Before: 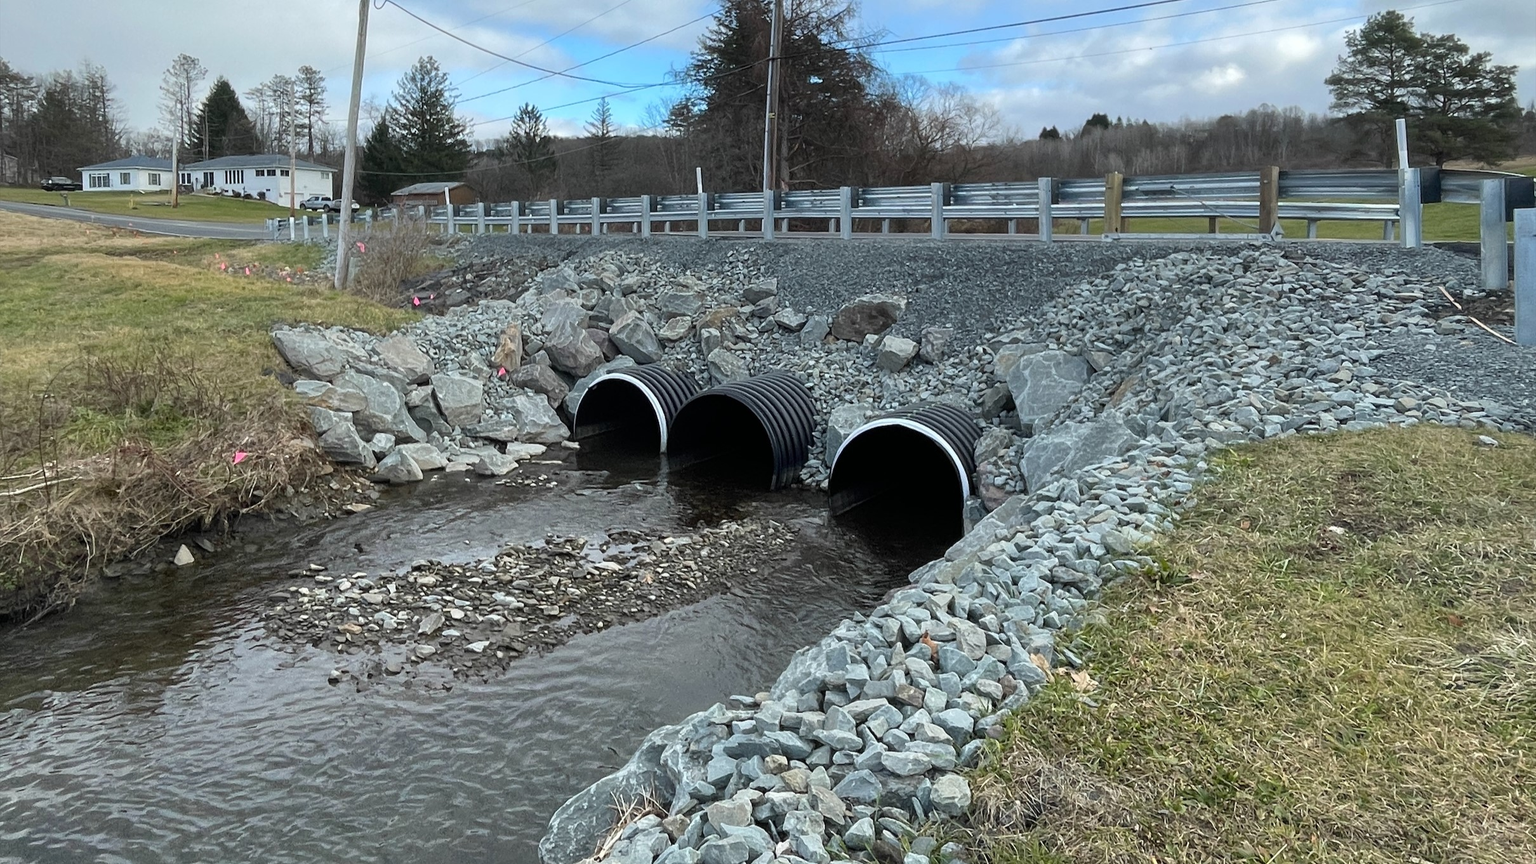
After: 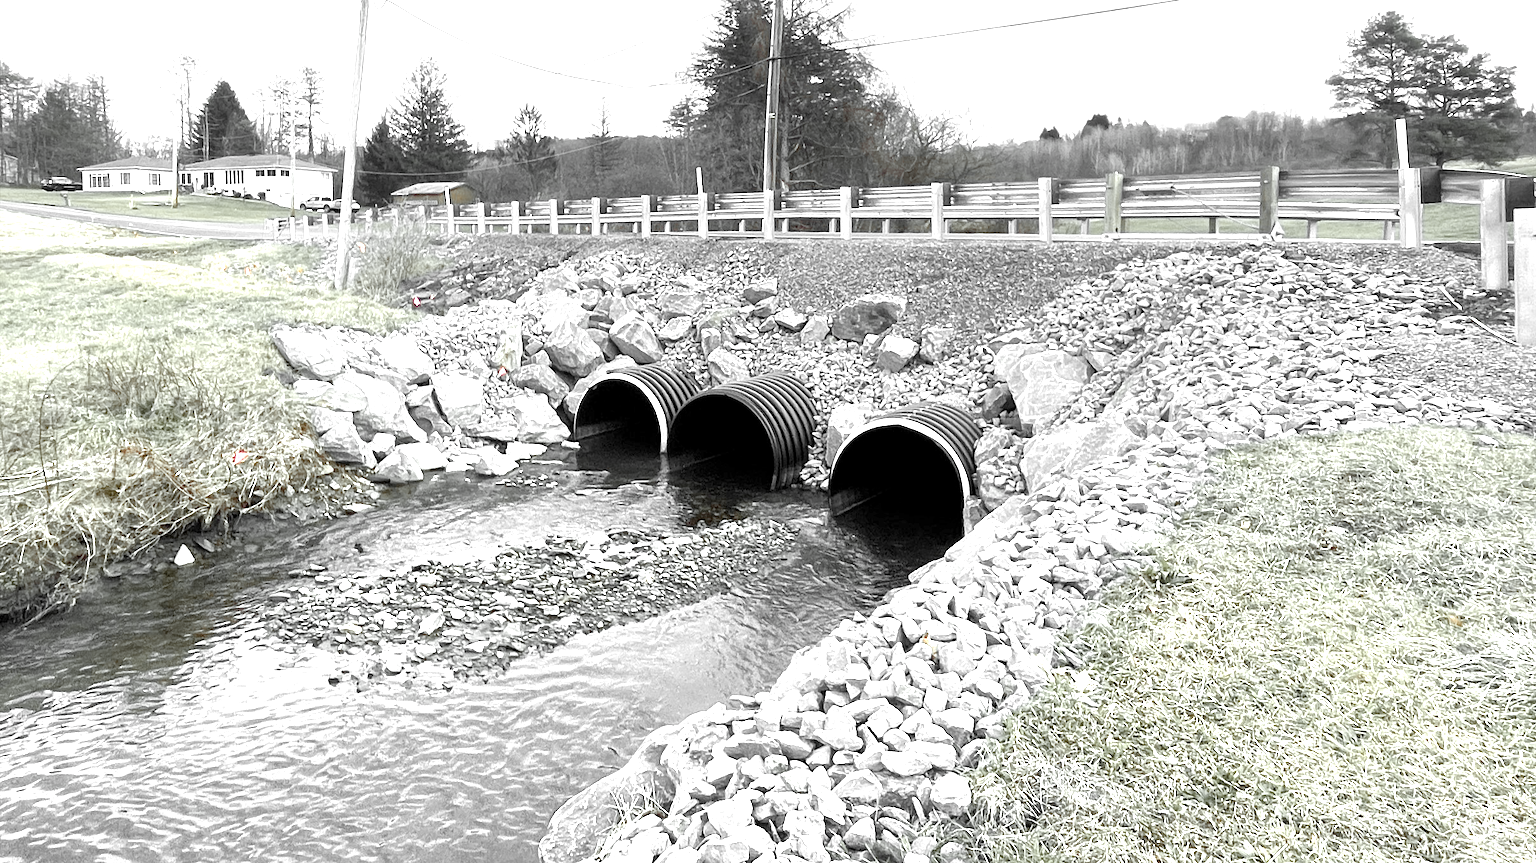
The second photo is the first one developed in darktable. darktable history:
exposure: black level correction 0.001, exposure 1.8 EV, compensate exposure bias true, compensate highlight preservation false
color zones: curves: ch0 [(0, 0.447) (0.184, 0.543) (0.323, 0.476) (0.429, 0.445) (0.571, 0.443) (0.714, 0.451) (0.857, 0.452) (1, 0.447)]; ch1 [(0, 0.464) (0.176, 0.46) (0.287, 0.177) (0.429, 0.002) (0.571, 0) (0.714, 0) (0.857, 0) (1, 0.464)]
color balance rgb: highlights gain › luminance 15.561%, highlights gain › chroma 7.017%, highlights gain › hue 126.77°, perceptual saturation grading › global saturation 20%, perceptual saturation grading › highlights -25.85%, perceptual saturation grading › shadows 50.058%
